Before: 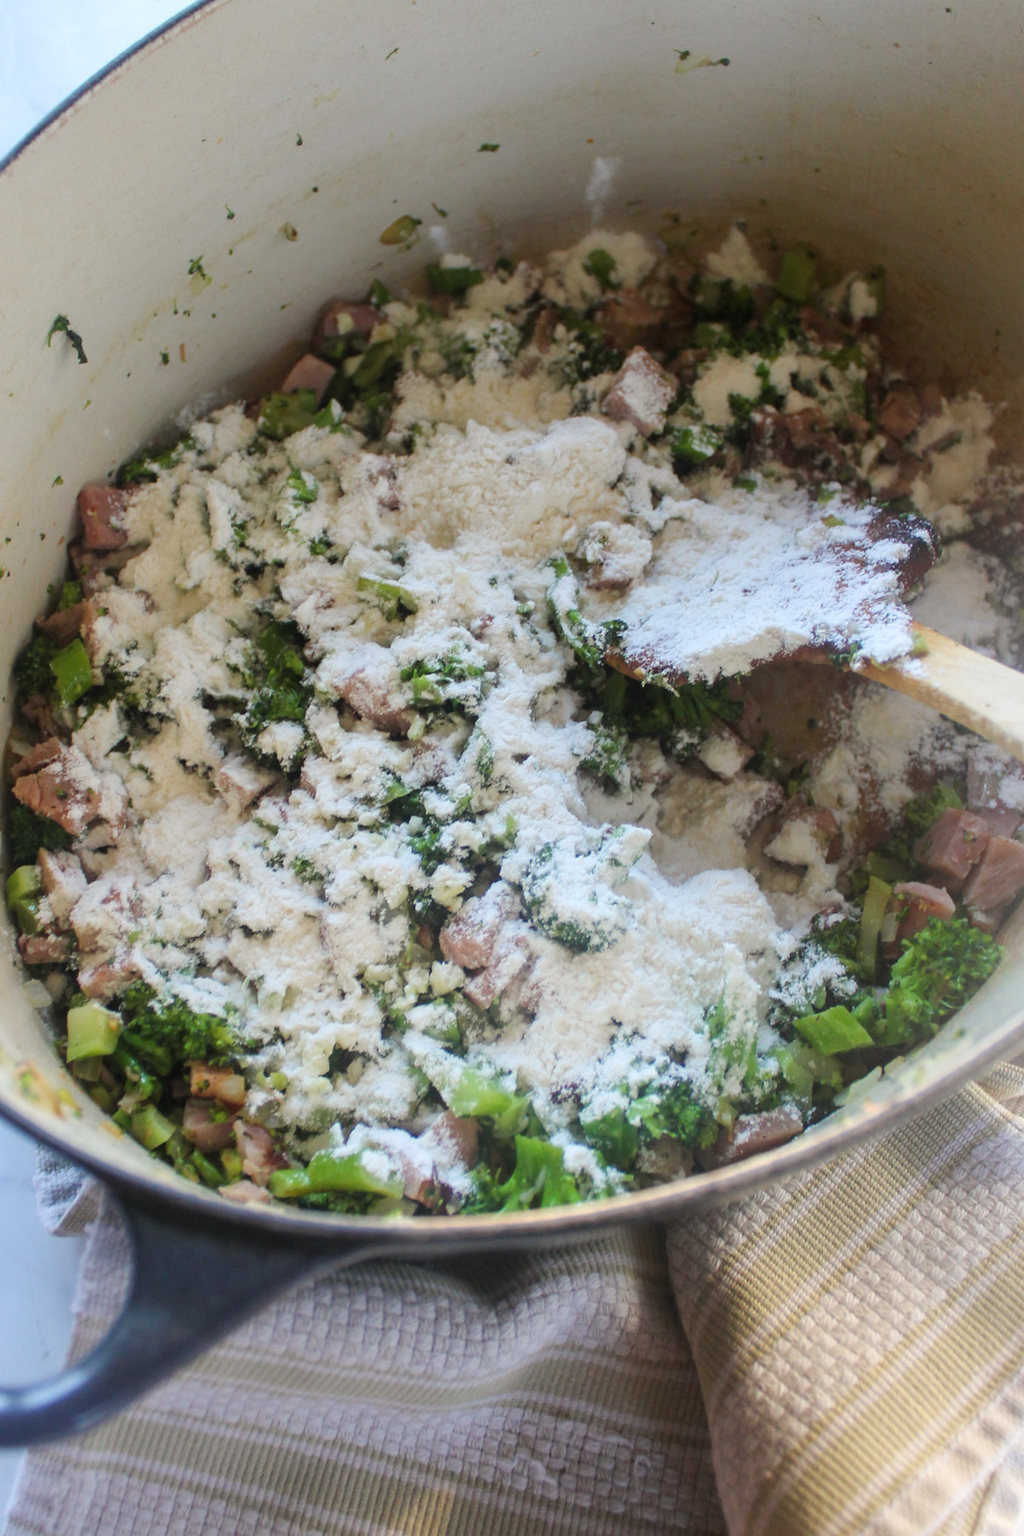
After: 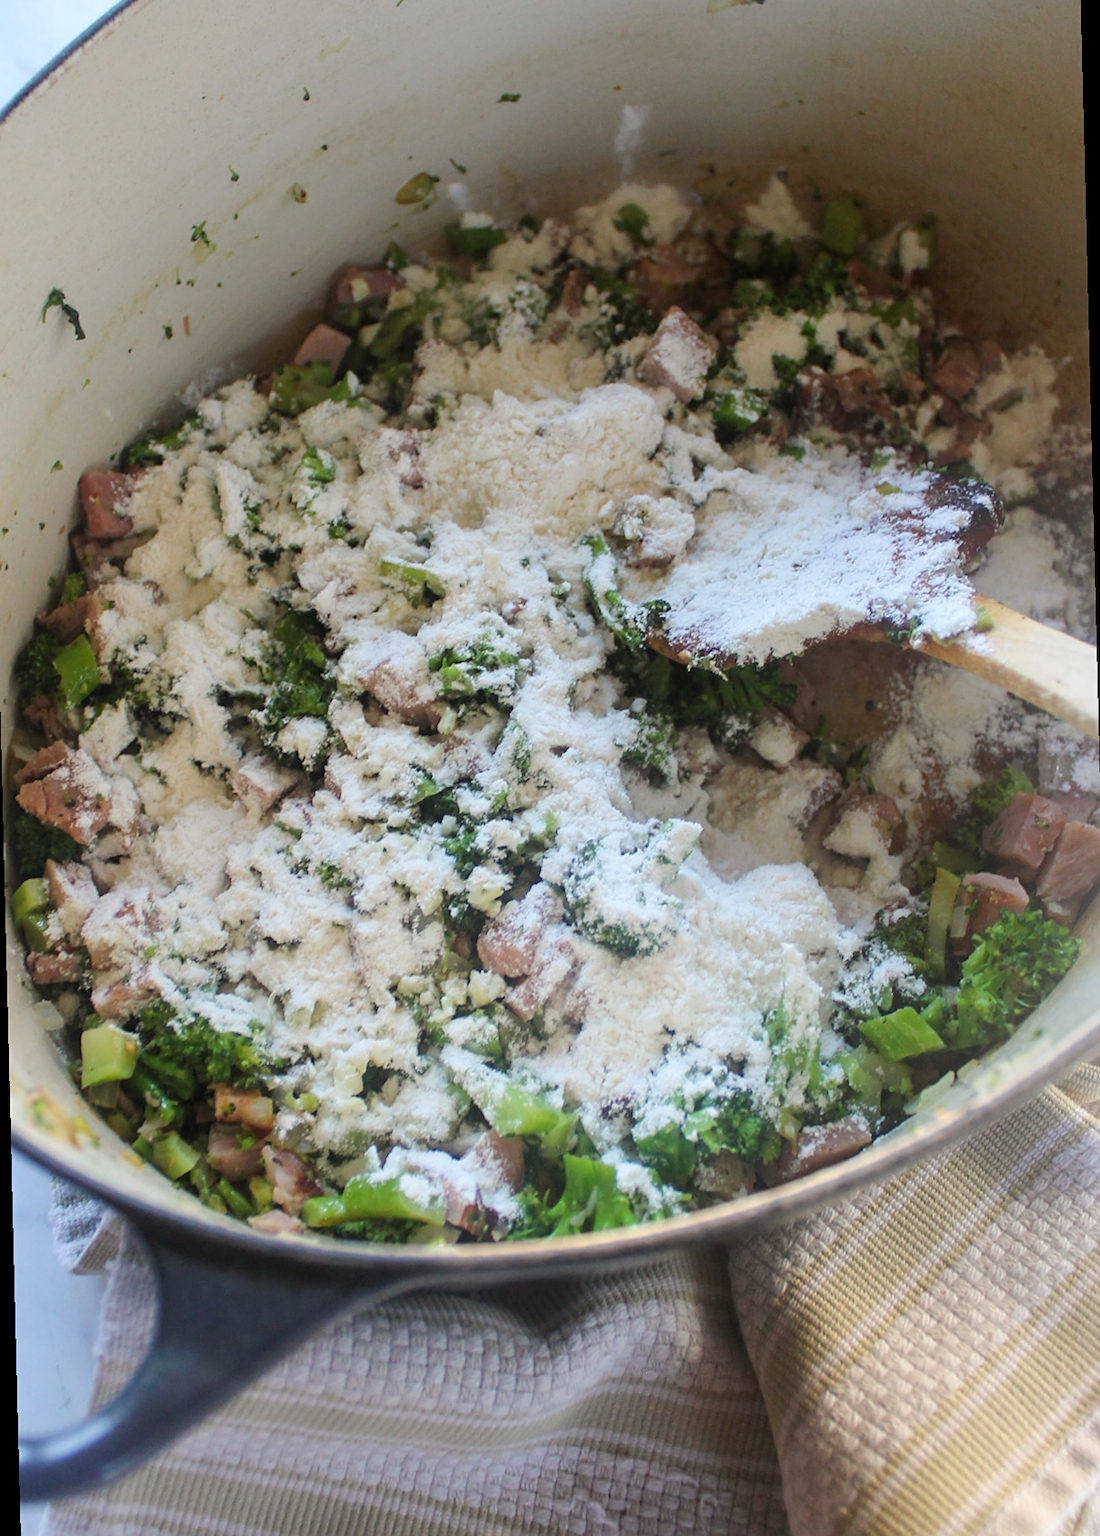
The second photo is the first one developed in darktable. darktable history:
sharpen: amount 0.2
crop: top 1.049%, right 0.001%
rotate and perspective: rotation -1.42°, crop left 0.016, crop right 0.984, crop top 0.035, crop bottom 0.965
